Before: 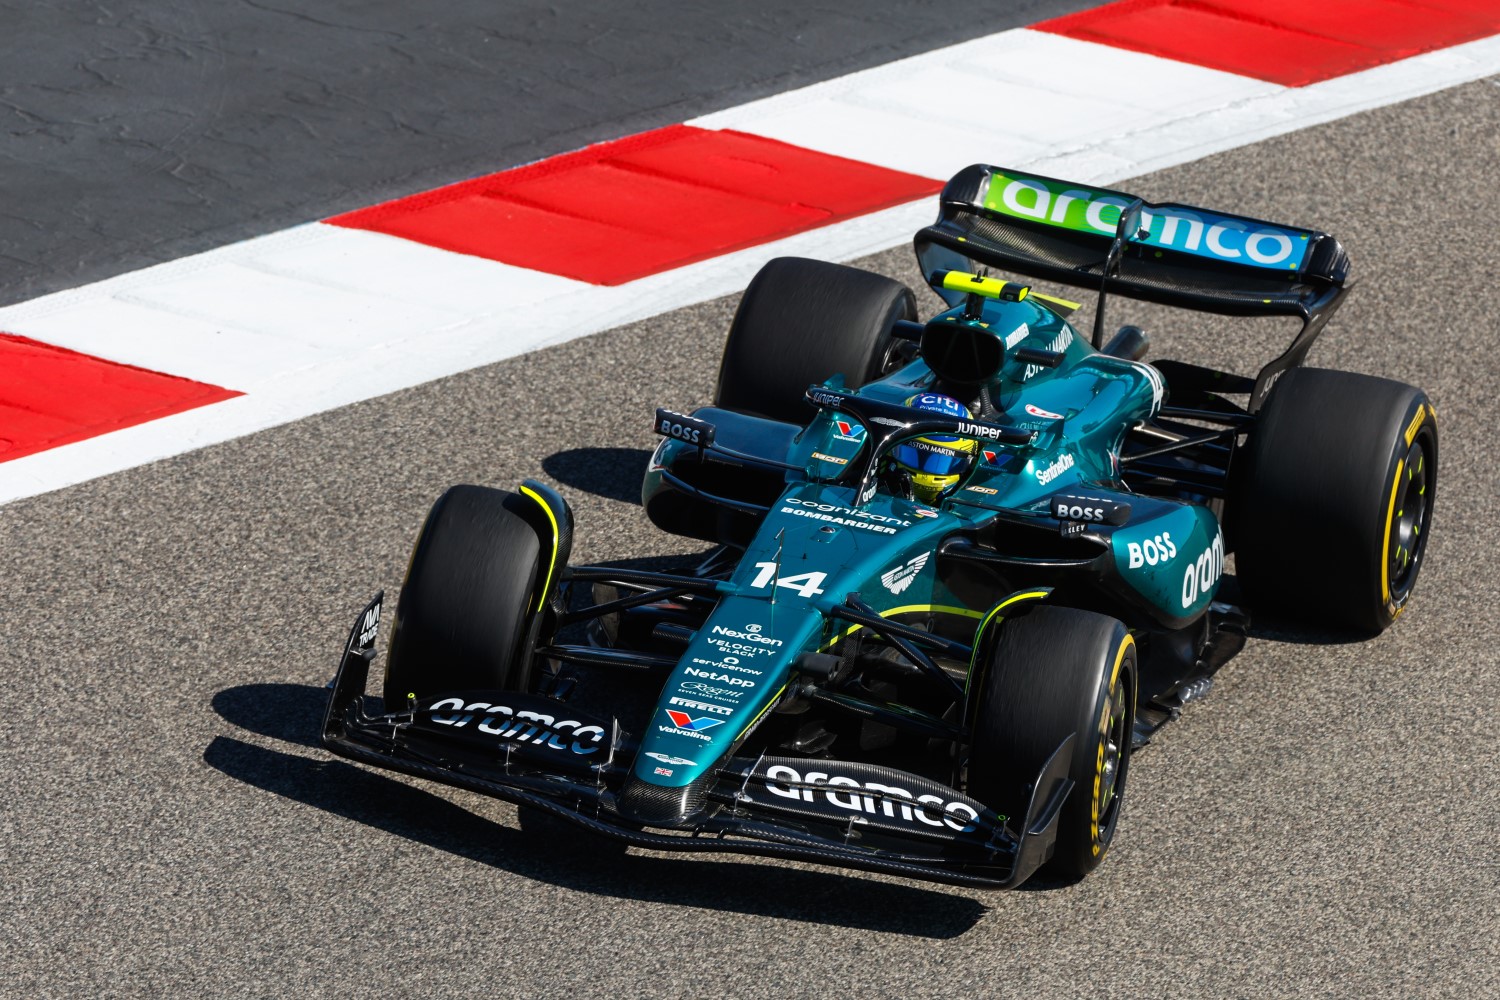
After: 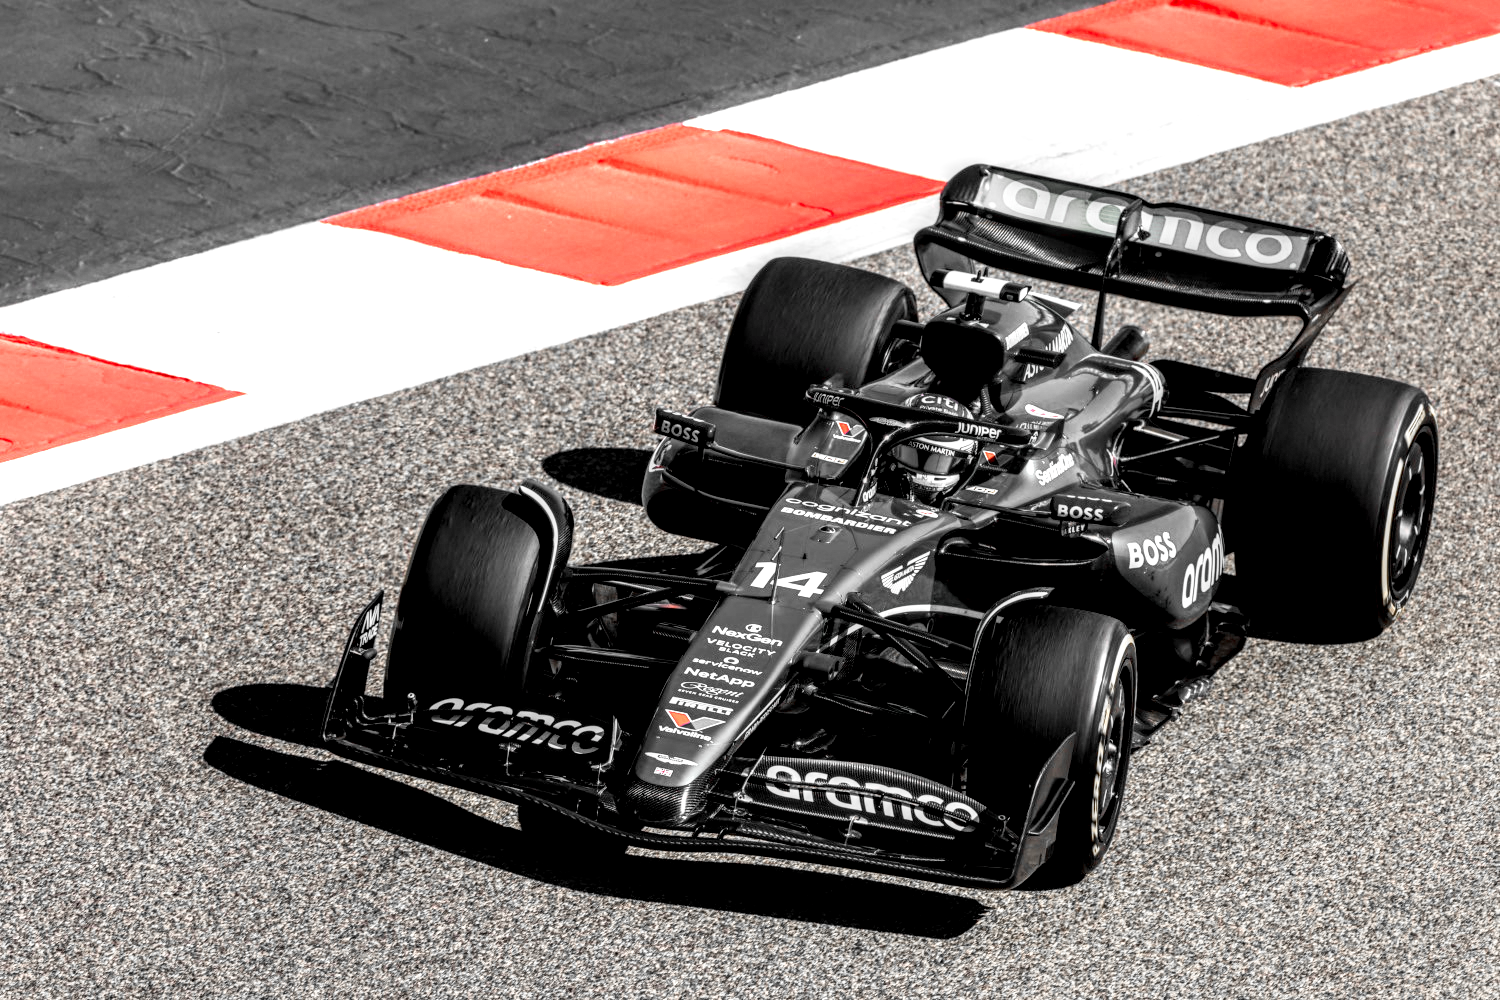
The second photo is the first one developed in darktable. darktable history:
local contrast: highlights 19%, detail 186%
contrast equalizer: y [[0.5, 0.5, 0.472, 0.5, 0.5, 0.5], [0.5 ×6], [0.5 ×6], [0 ×6], [0 ×6]]
tone curve: curves: ch0 [(0, 0.005) (0.103, 0.097) (0.18, 0.22) (0.4, 0.485) (0.5, 0.612) (0.668, 0.787) (0.823, 0.894) (1, 0.971)]; ch1 [(0, 0) (0.172, 0.123) (0.324, 0.253) (0.396, 0.388) (0.478, 0.461) (0.499, 0.498) (0.522, 0.528) (0.618, 0.649) (0.753, 0.821) (1, 1)]; ch2 [(0, 0) (0.411, 0.424) (0.496, 0.501) (0.515, 0.514) (0.555, 0.585) (0.641, 0.69) (1, 1)], color space Lab, independent channels, preserve colors none
color zones: curves: ch0 [(0, 0.65) (0.096, 0.644) (0.221, 0.539) (0.429, 0.5) (0.571, 0.5) (0.714, 0.5) (0.857, 0.5) (1, 0.65)]; ch1 [(0, 0.5) (0.143, 0.5) (0.257, -0.002) (0.429, 0.04) (0.571, -0.001) (0.714, -0.015) (0.857, 0.024) (1, 0.5)]
